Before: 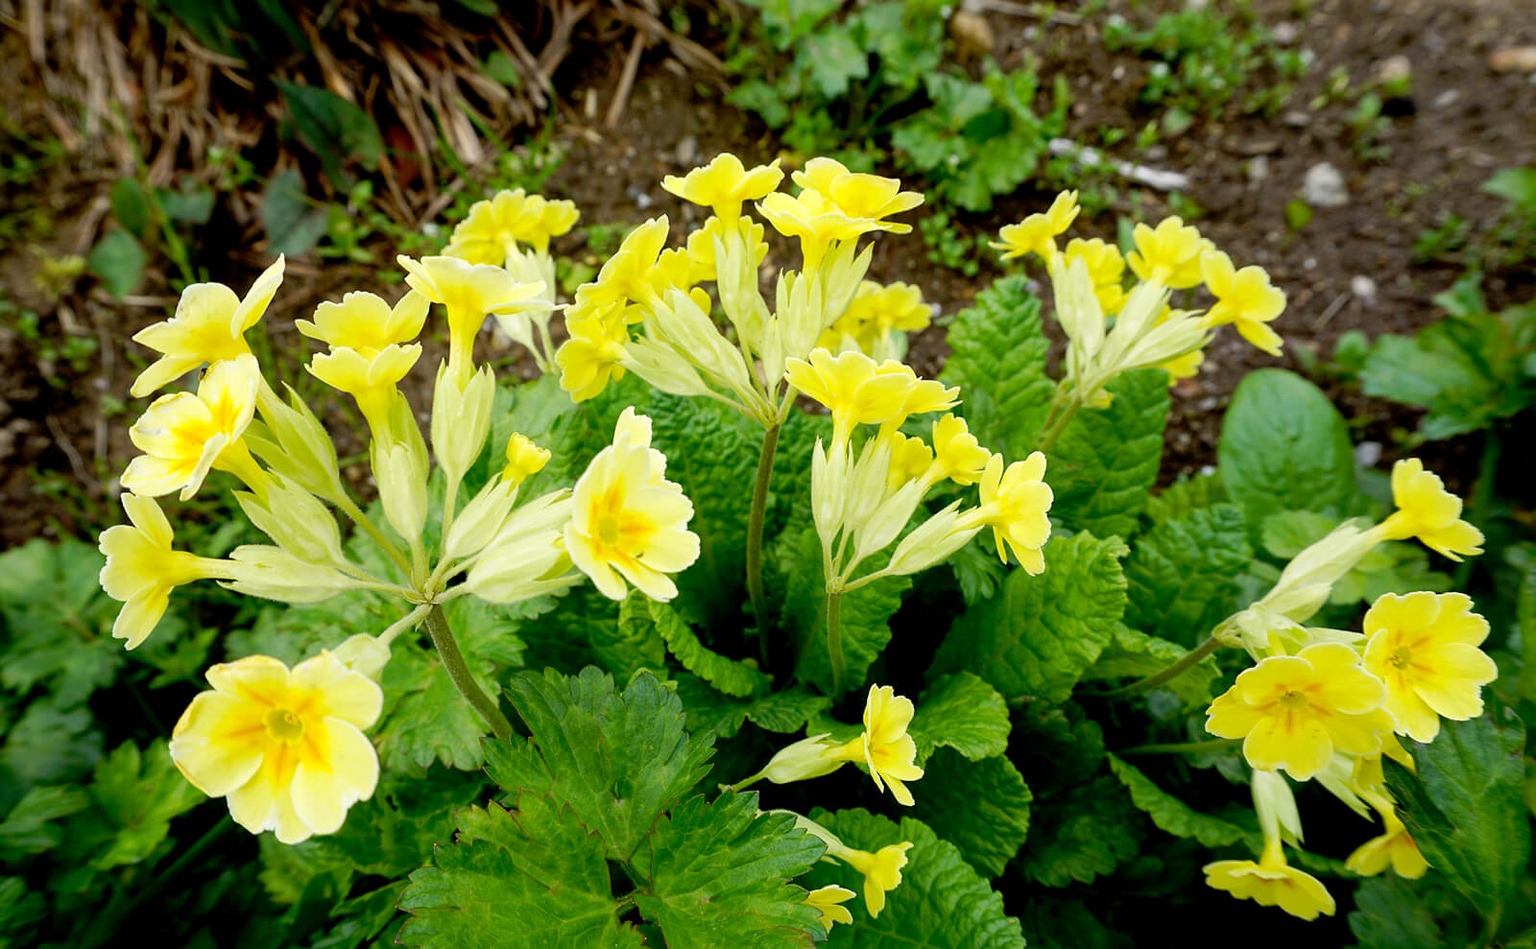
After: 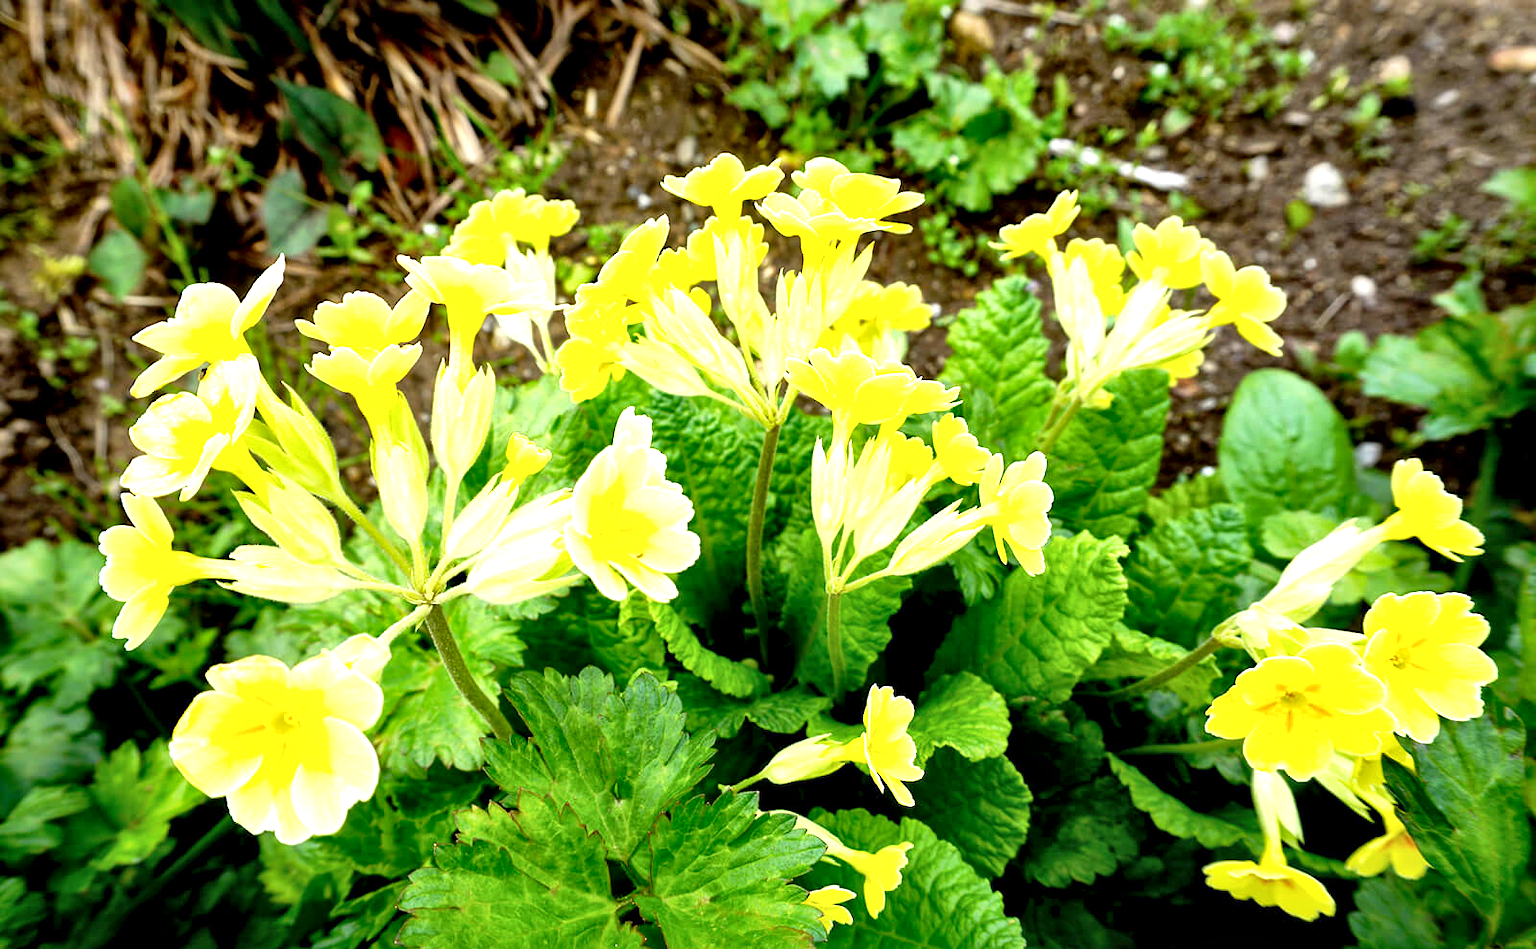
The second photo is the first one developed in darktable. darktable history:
local contrast: mode bilateral grid, contrast 51, coarseness 51, detail 150%, midtone range 0.2
exposure: black level correction 0, exposure 1 EV, compensate highlight preservation false
